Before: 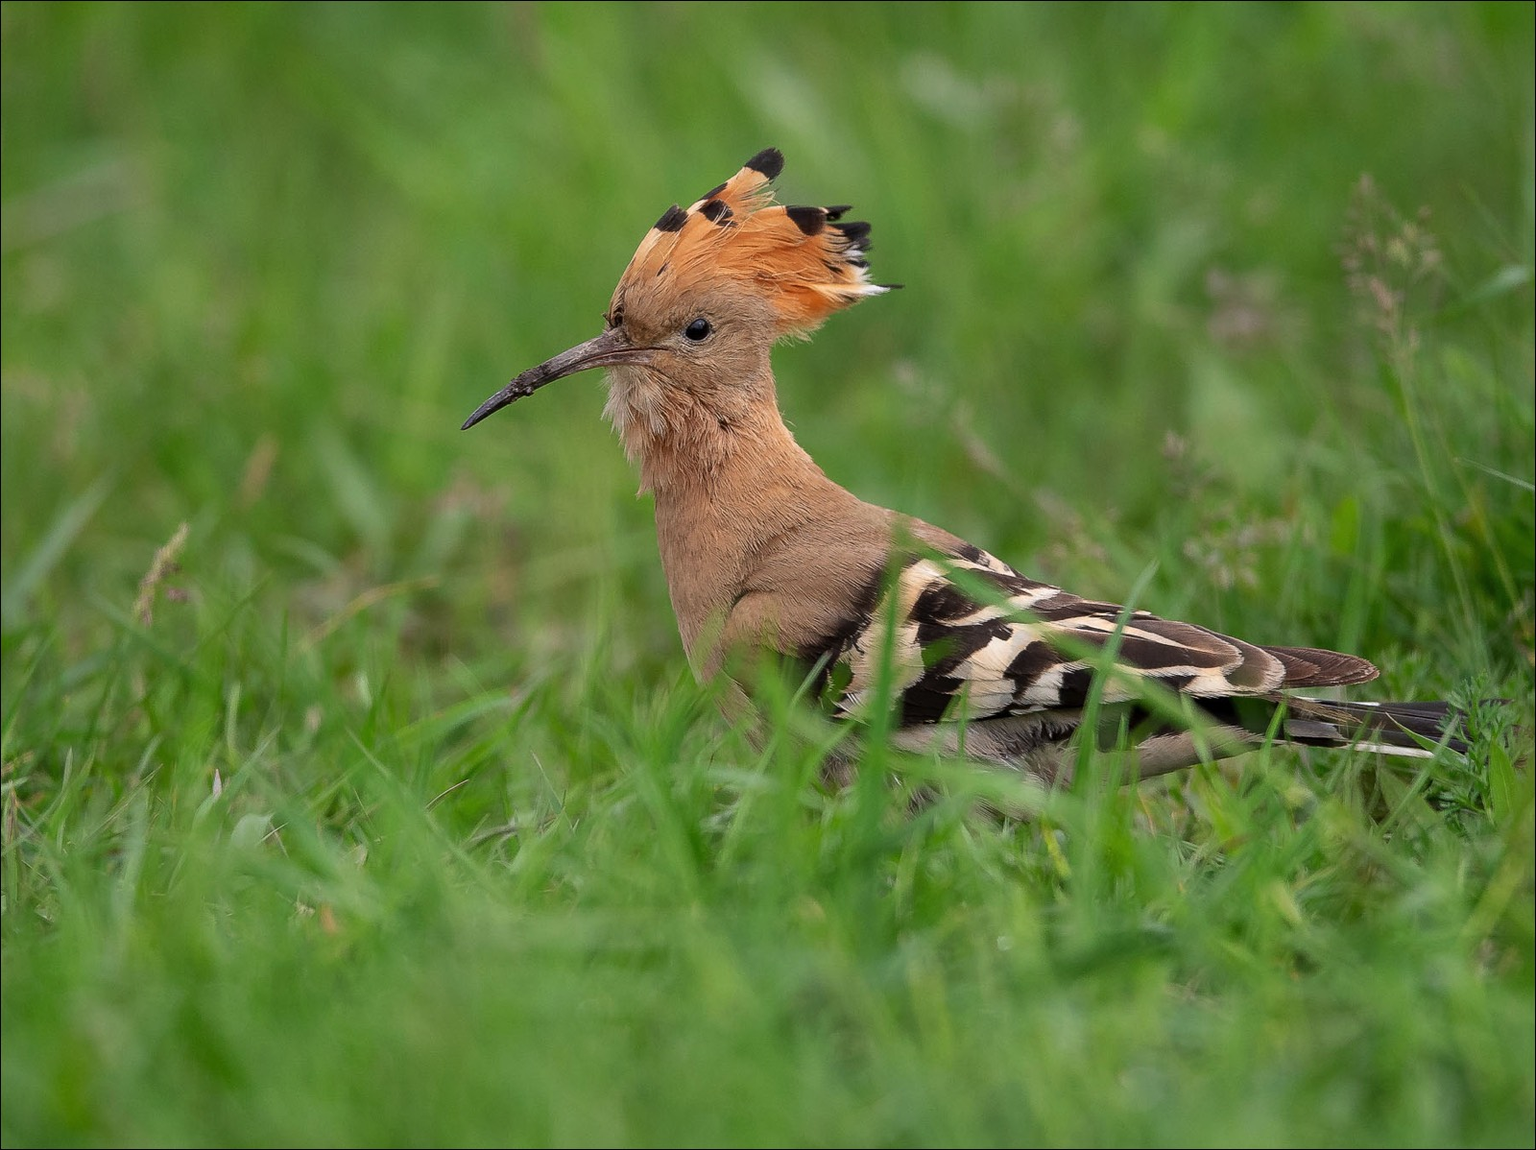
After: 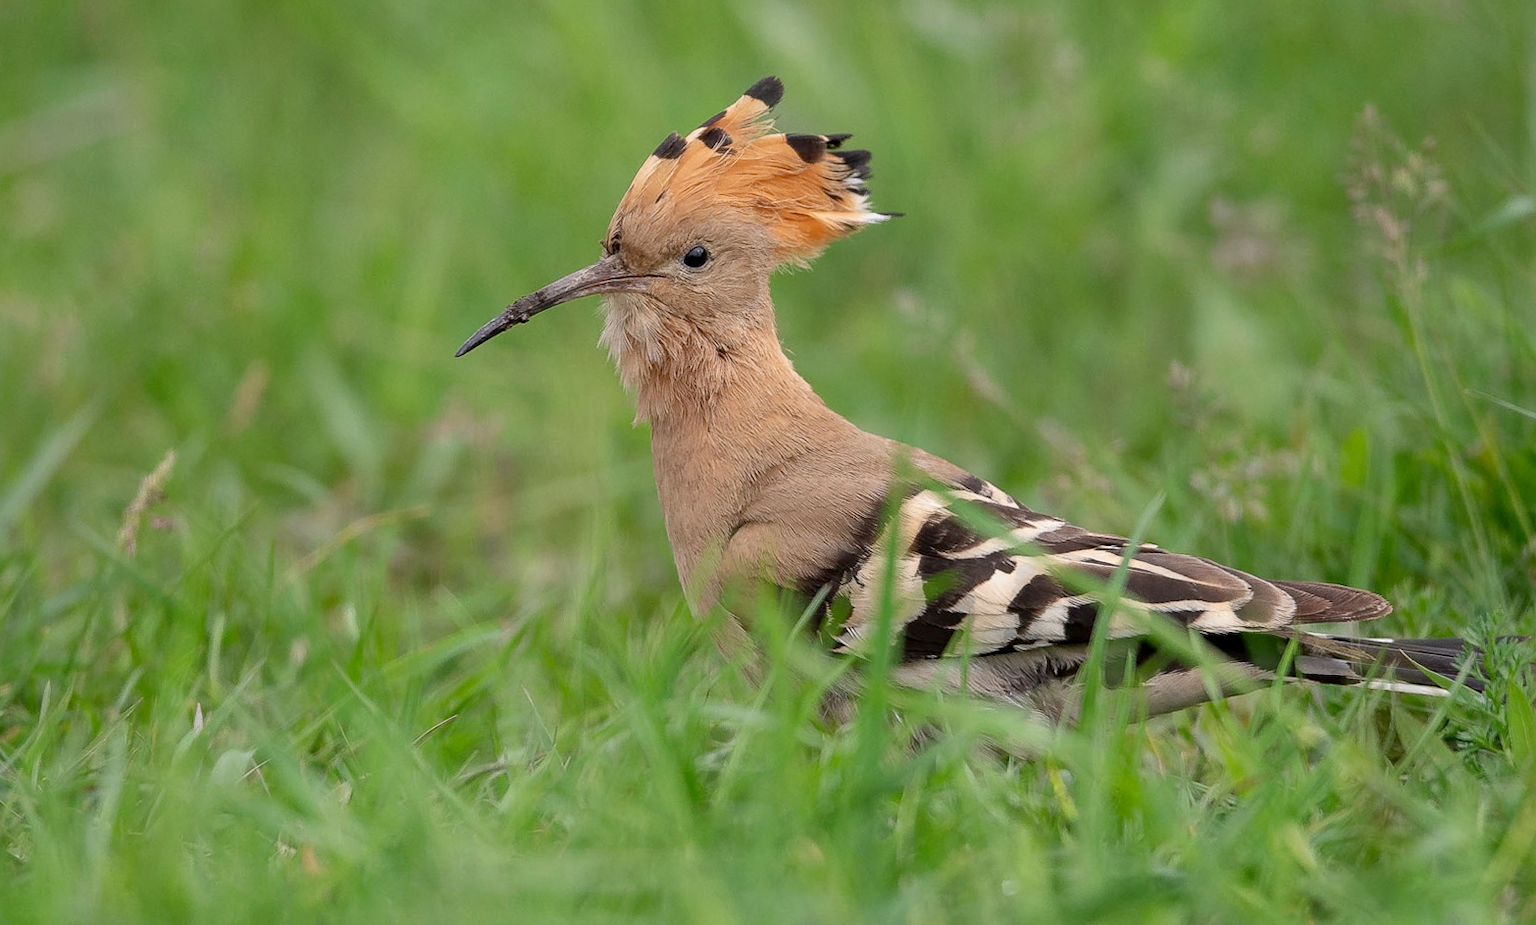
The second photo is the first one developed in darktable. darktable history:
crop and rotate: top 5.667%, bottom 14.937%
rotate and perspective: rotation 0.226°, lens shift (vertical) -0.042, crop left 0.023, crop right 0.982, crop top 0.006, crop bottom 0.994
